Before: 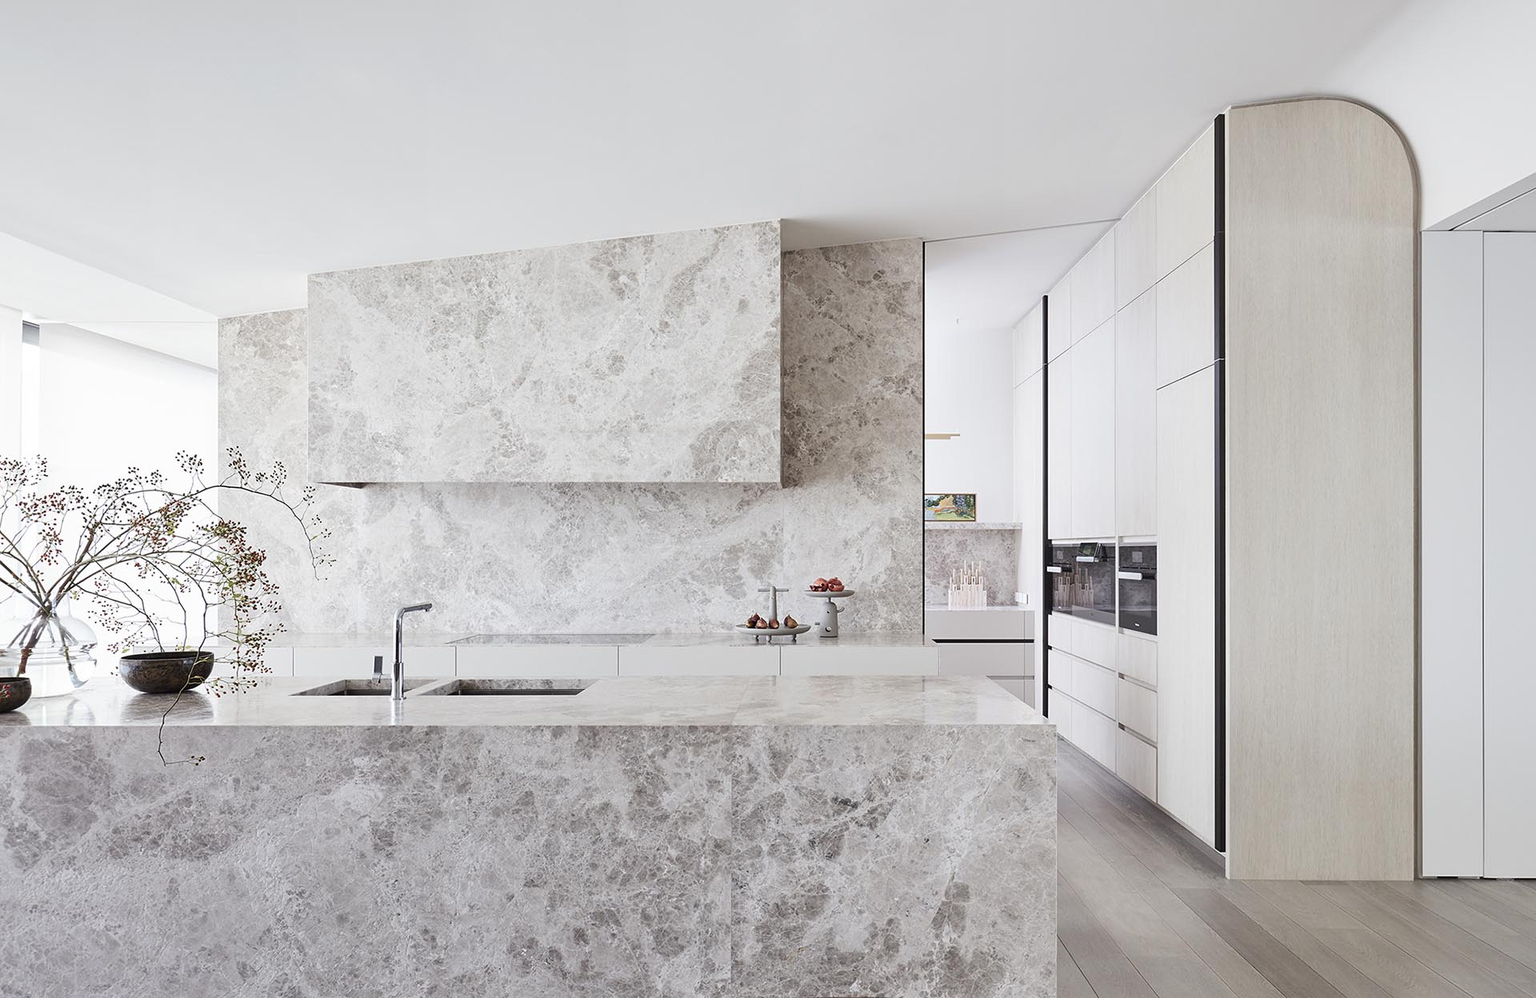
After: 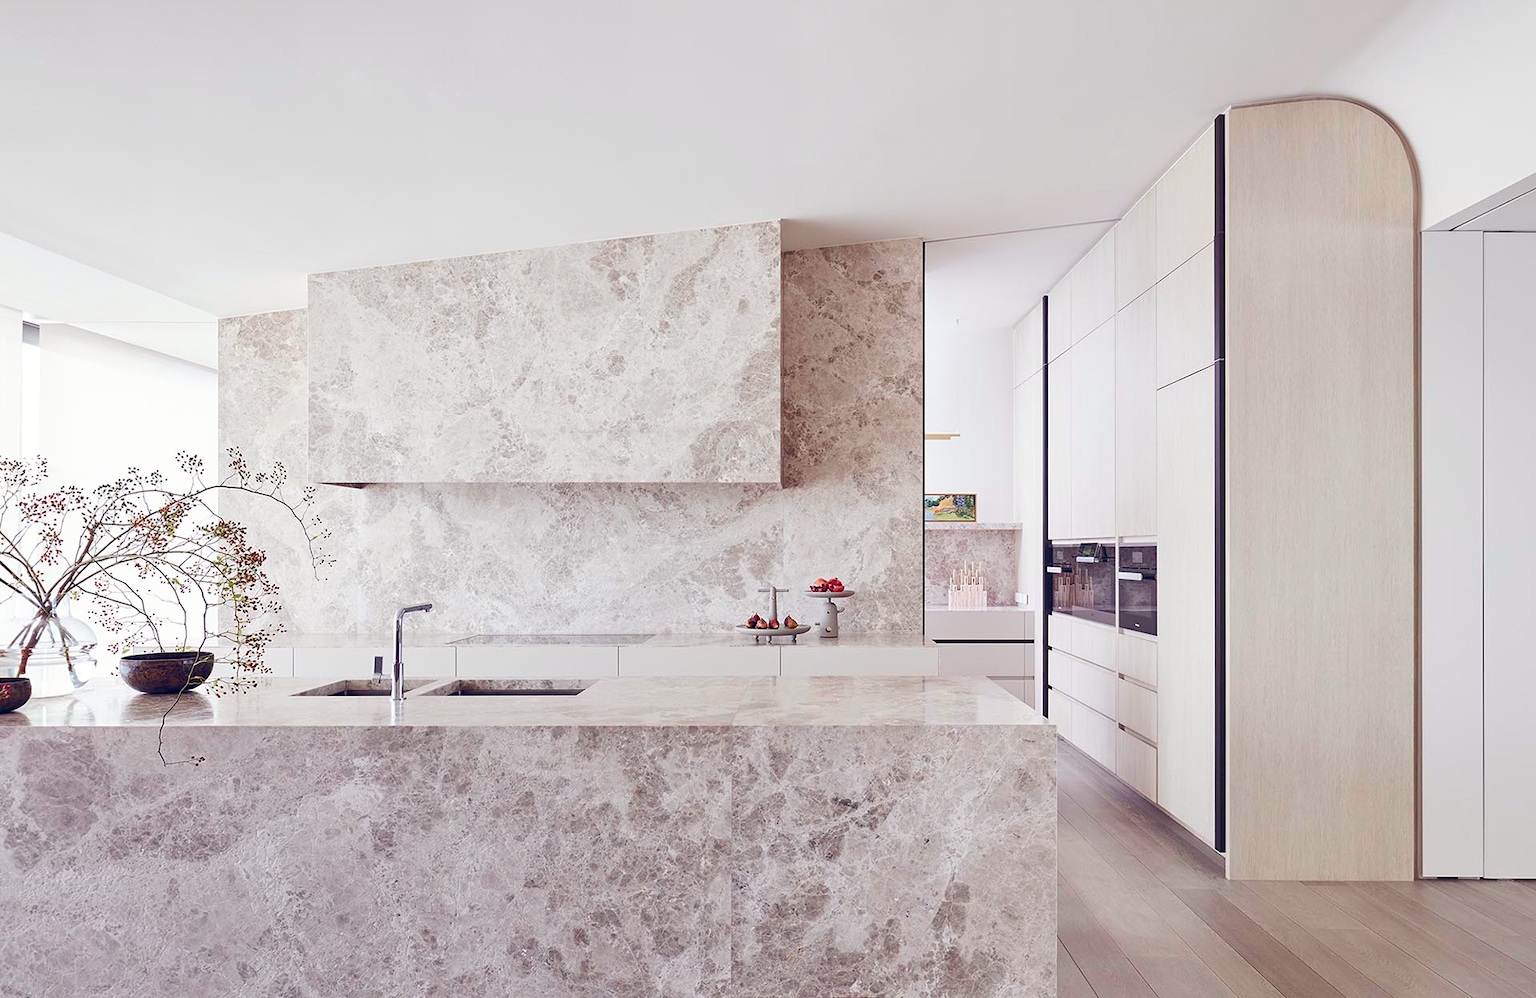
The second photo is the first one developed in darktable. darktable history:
color balance rgb: power › chroma 1.049%, power › hue 26.32°, global offset › luminance 0.42%, global offset › chroma 0.206%, global offset › hue 255.1°, perceptual saturation grading › global saturation 34.745%, perceptual saturation grading › highlights -29.949%, perceptual saturation grading › shadows 36.052%, global vibrance 20%
